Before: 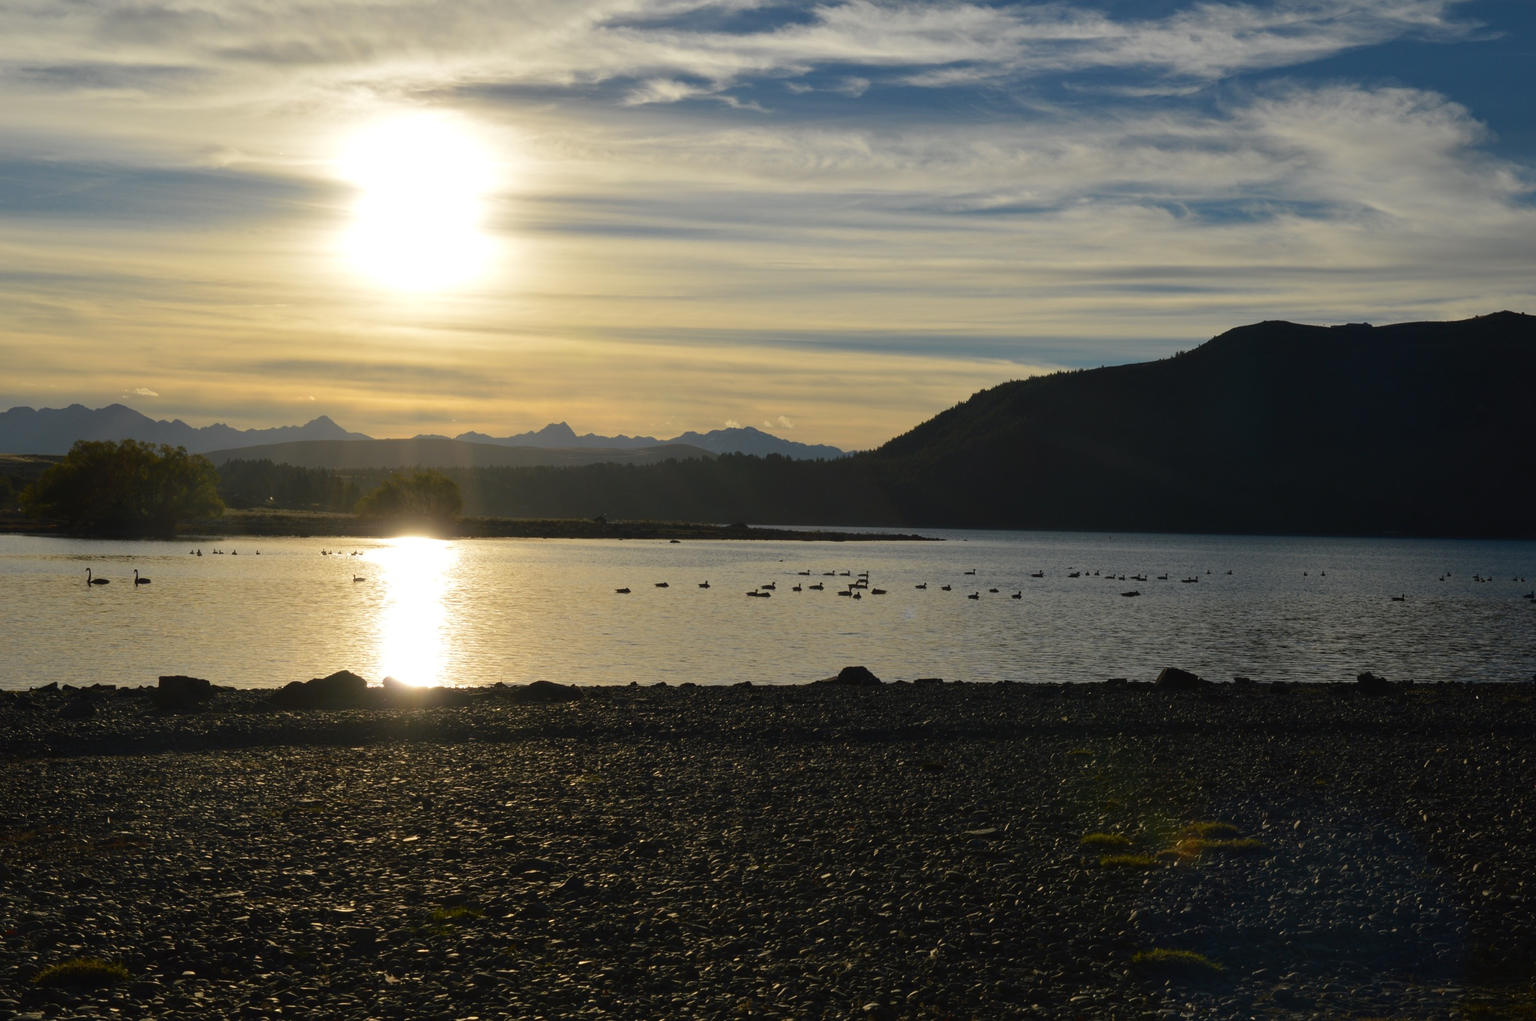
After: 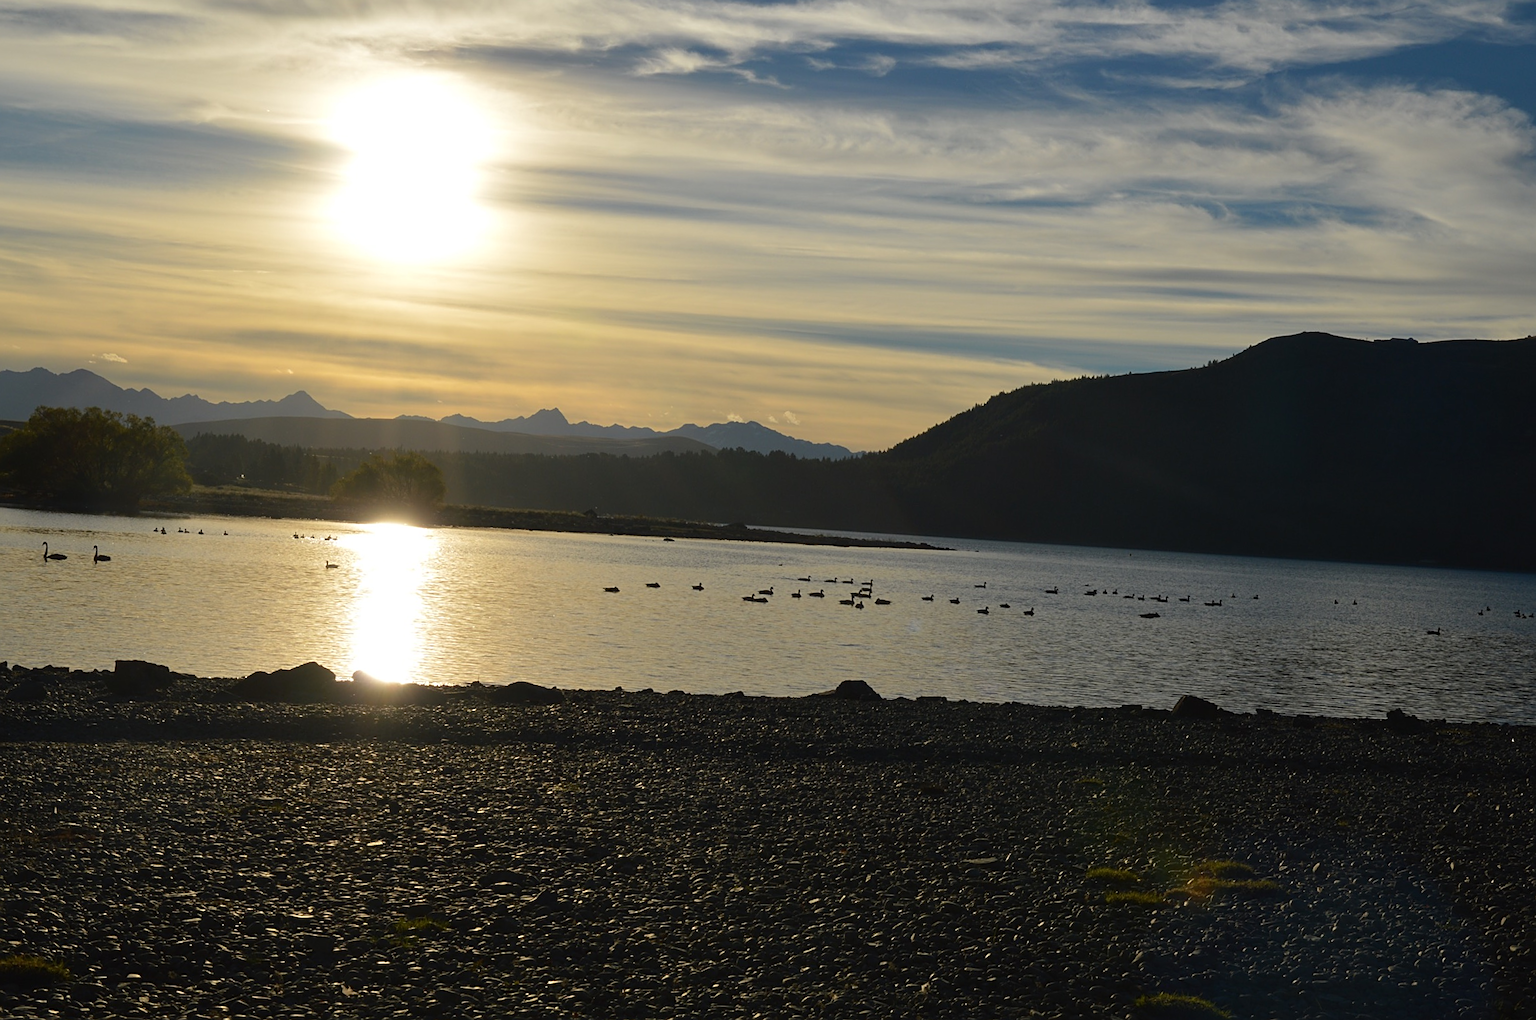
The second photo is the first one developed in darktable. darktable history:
crop and rotate: angle -2.38°
sharpen: on, module defaults
